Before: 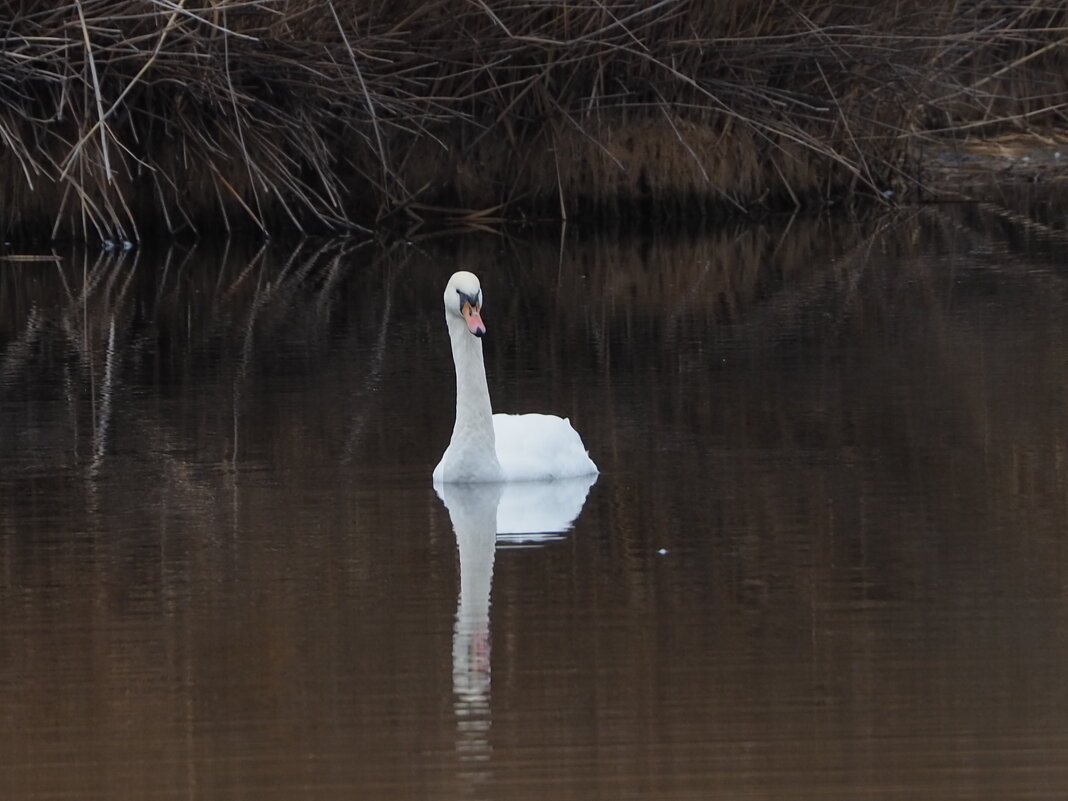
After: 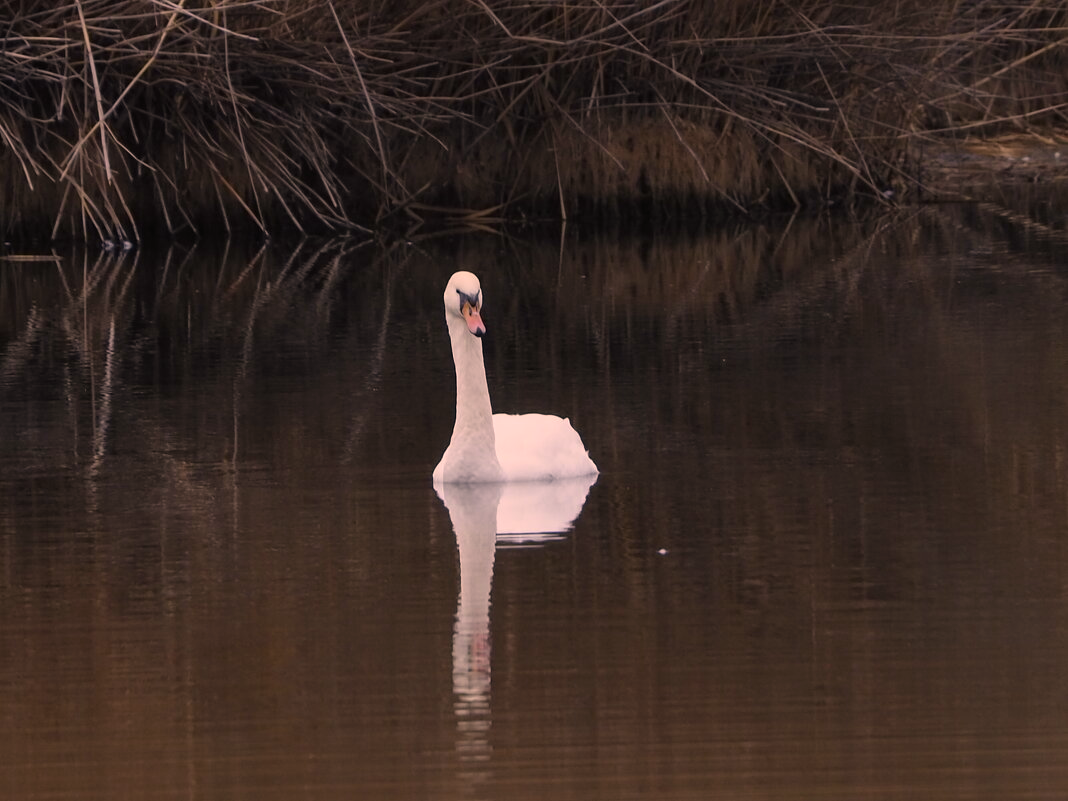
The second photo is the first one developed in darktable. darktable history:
color correction: highlights a* 21.16, highlights b* 19.61
white balance: red 0.988, blue 1.017
